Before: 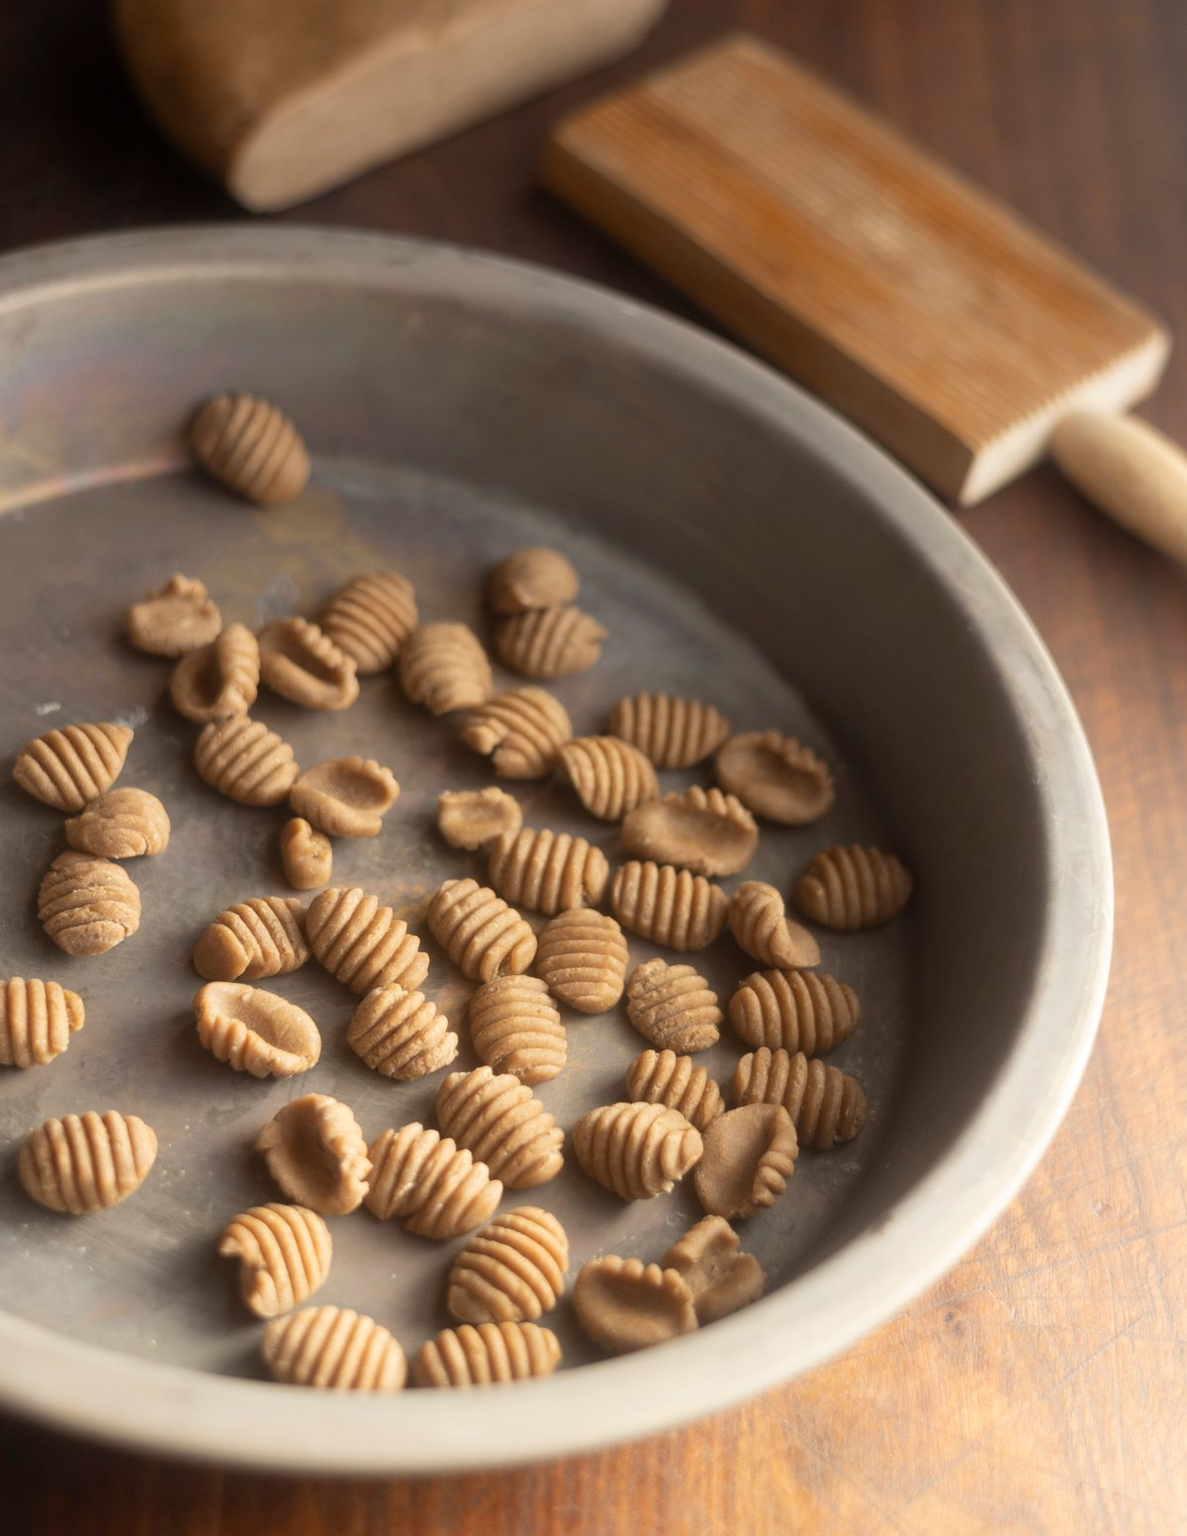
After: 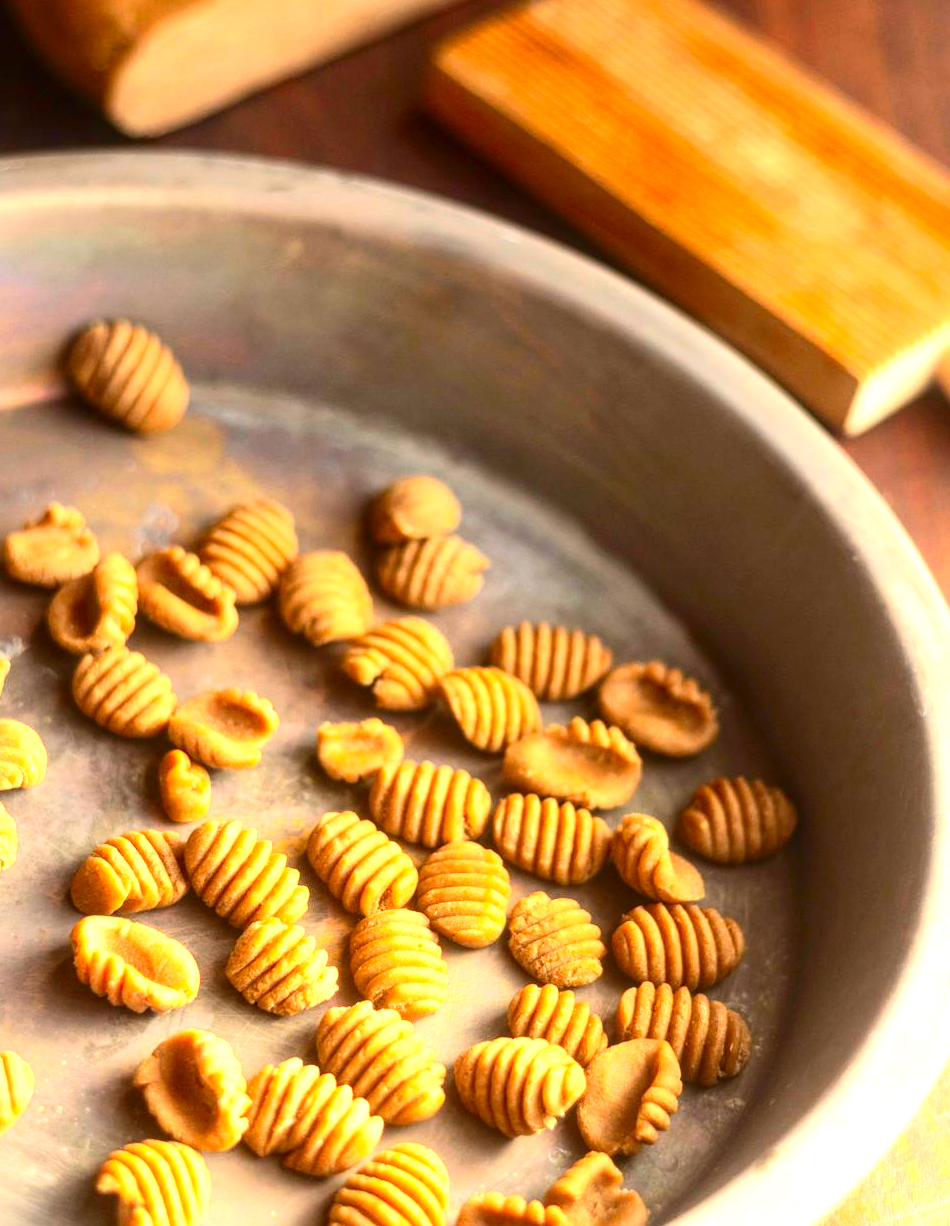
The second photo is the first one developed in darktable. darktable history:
exposure: black level correction 0, exposure 1.199 EV, compensate exposure bias true, compensate highlight preservation false
crop and rotate: left 10.433%, top 4.984%, right 10.363%, bottom 16.051%
contrast brightness saturation: contrast 0.255, brightness 0.024, saturation 0.882
local contrast: detail 130%
